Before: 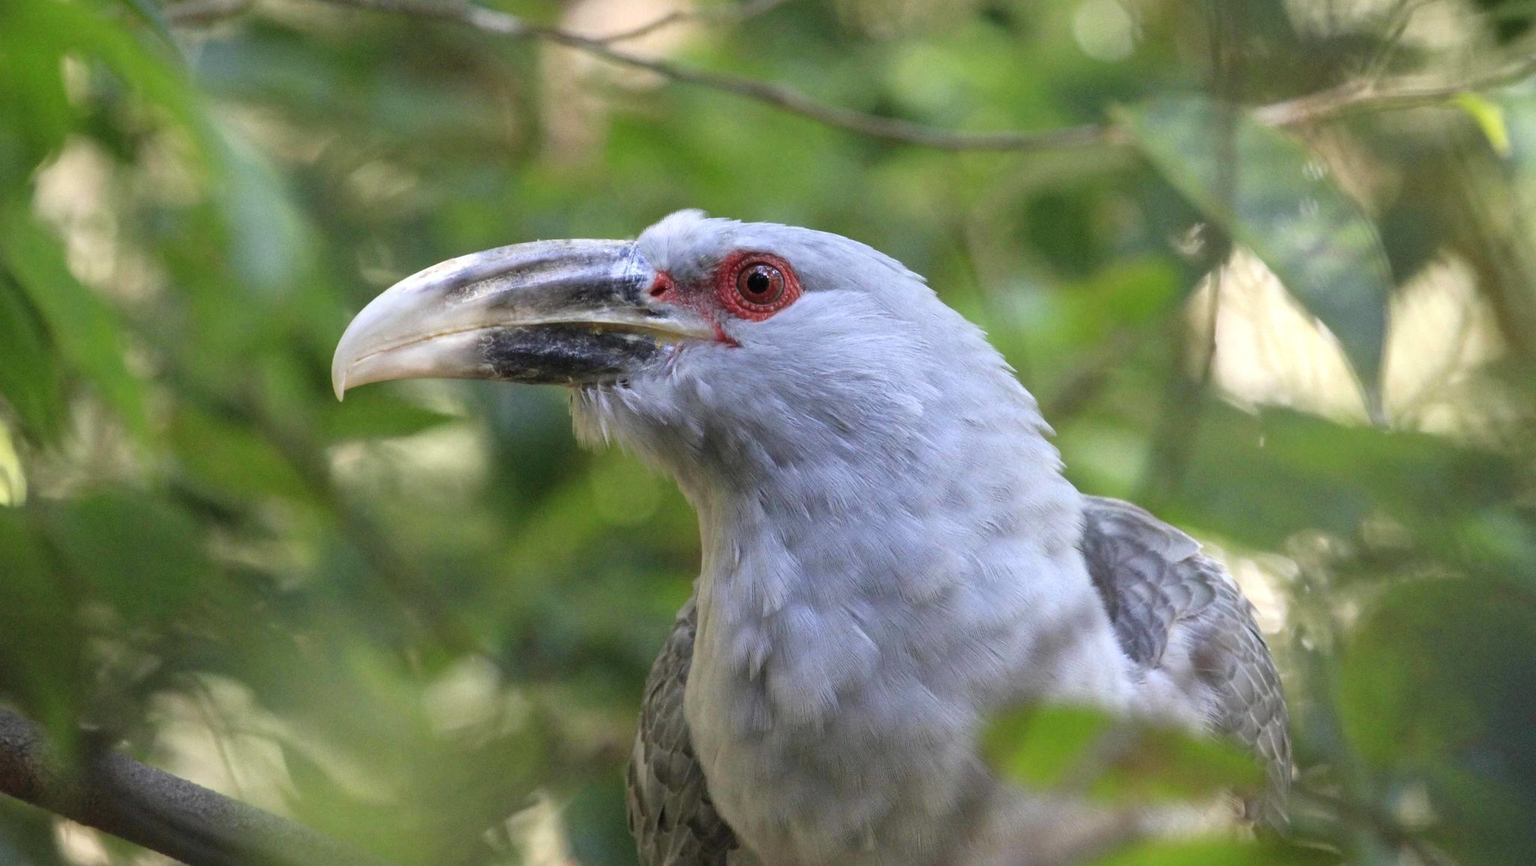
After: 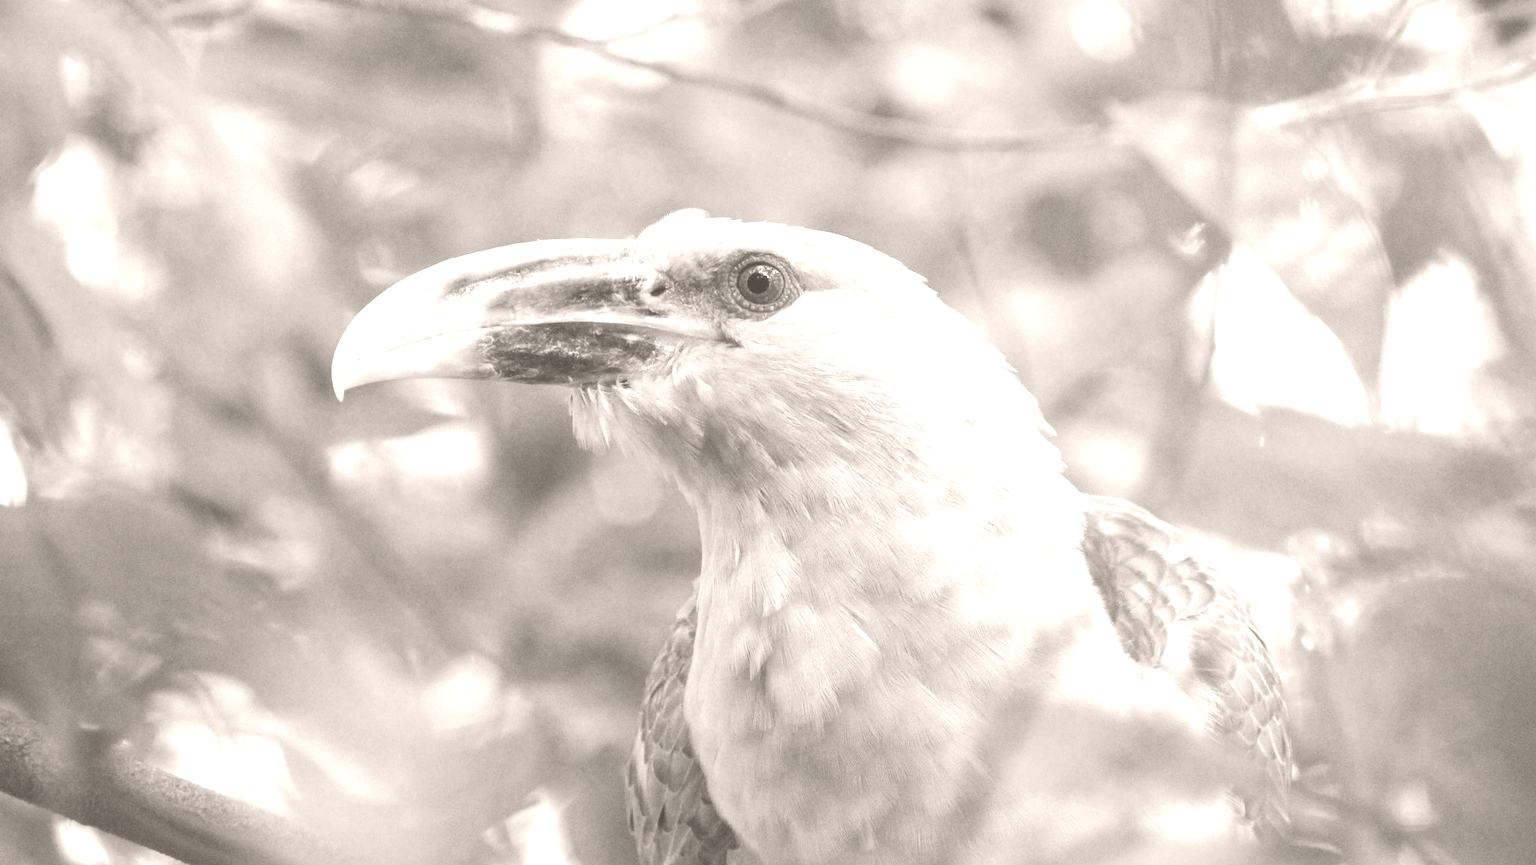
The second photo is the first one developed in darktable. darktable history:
color balance rgb: perceptual saturation grading › global saturation 25%, perceptual brilliance grading › mid-tones 10%, perceptual brilliance grading › shadows 15%, global vibrance 20%
colorize: hue 34.49°, saturation 35.33%, source mix 100%, lightness 55%, version 1
tone curve: curves: ch0 [(0, 0) (0.059, 0.027) (0.162, 0.125) (0.304, 0.279) (0.547, 0.532) (0.828, 0.815) (1, 0.983)]; ch1 [(0, 0) (0.23, 0.166) (0.34, 0.308) (0.371, 0.337) (0.429, 0.411) (0.477, 0.462) (0.499, 0.498) (0.529, 0.537) (0.559, 0.582) (0.743, 0.798) (1, 1)]; ch2 [(0, 0) (0.431, 0.414) (0.498, 0.503) (0.524, 0.528) (0.568, 0.546) (0.6, 0.597) (0.634, 0.645) (0.728, 0.742) (1, 1)], color space Lab, independent channels, preserve colors none
